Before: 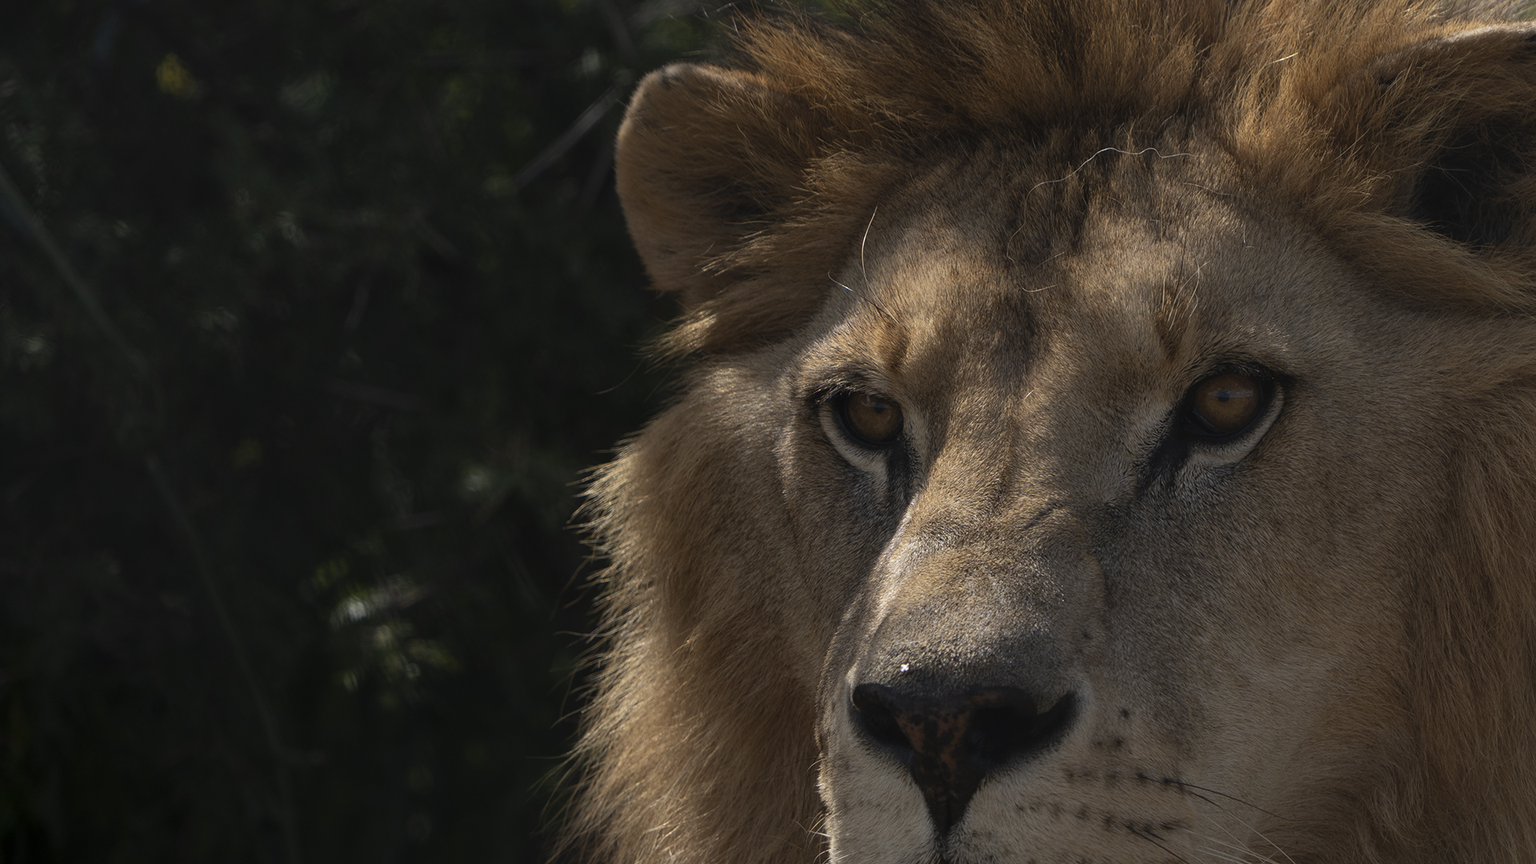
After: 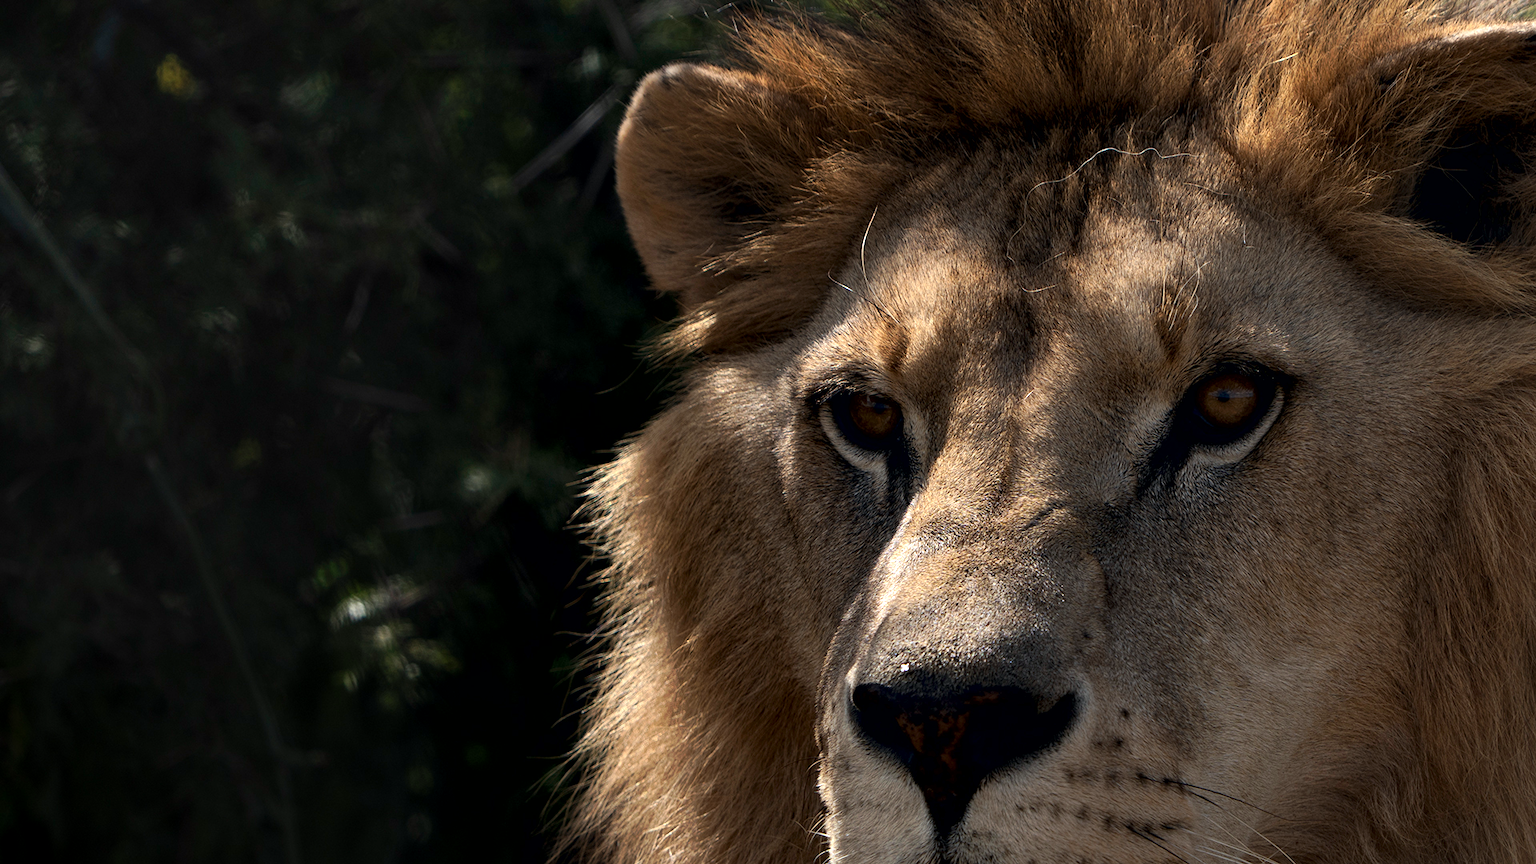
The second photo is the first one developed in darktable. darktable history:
contrast brightness saturation: contrast 0.096, brightness 0.032, saturation 0.088
contrast equalizer: octaves 7, y [[0.6 ×6], [0.55 ×6], [0 ×6], [0 ×6], [0 ×6]]
tone curve: curves: ch0 [(0, 0) (0.003, 0.003) (0.011, 0.011) (0.025, 0.025) (0.044, 0.044) (0.069, 0.069) (0.1, 0.099) (0.136, 0.135) (0.177, 0.177) (0.224, 0.224) (0.277, 0.276) (0.335, 0.334) (0.399, 0.398) (0.468, 0.467) (0.543, 0.565) (0.623, 0.641) (0.709, 0.723) (0.801, 0.81) (0.898, 0.902) (1, 1)], preserve colors none
